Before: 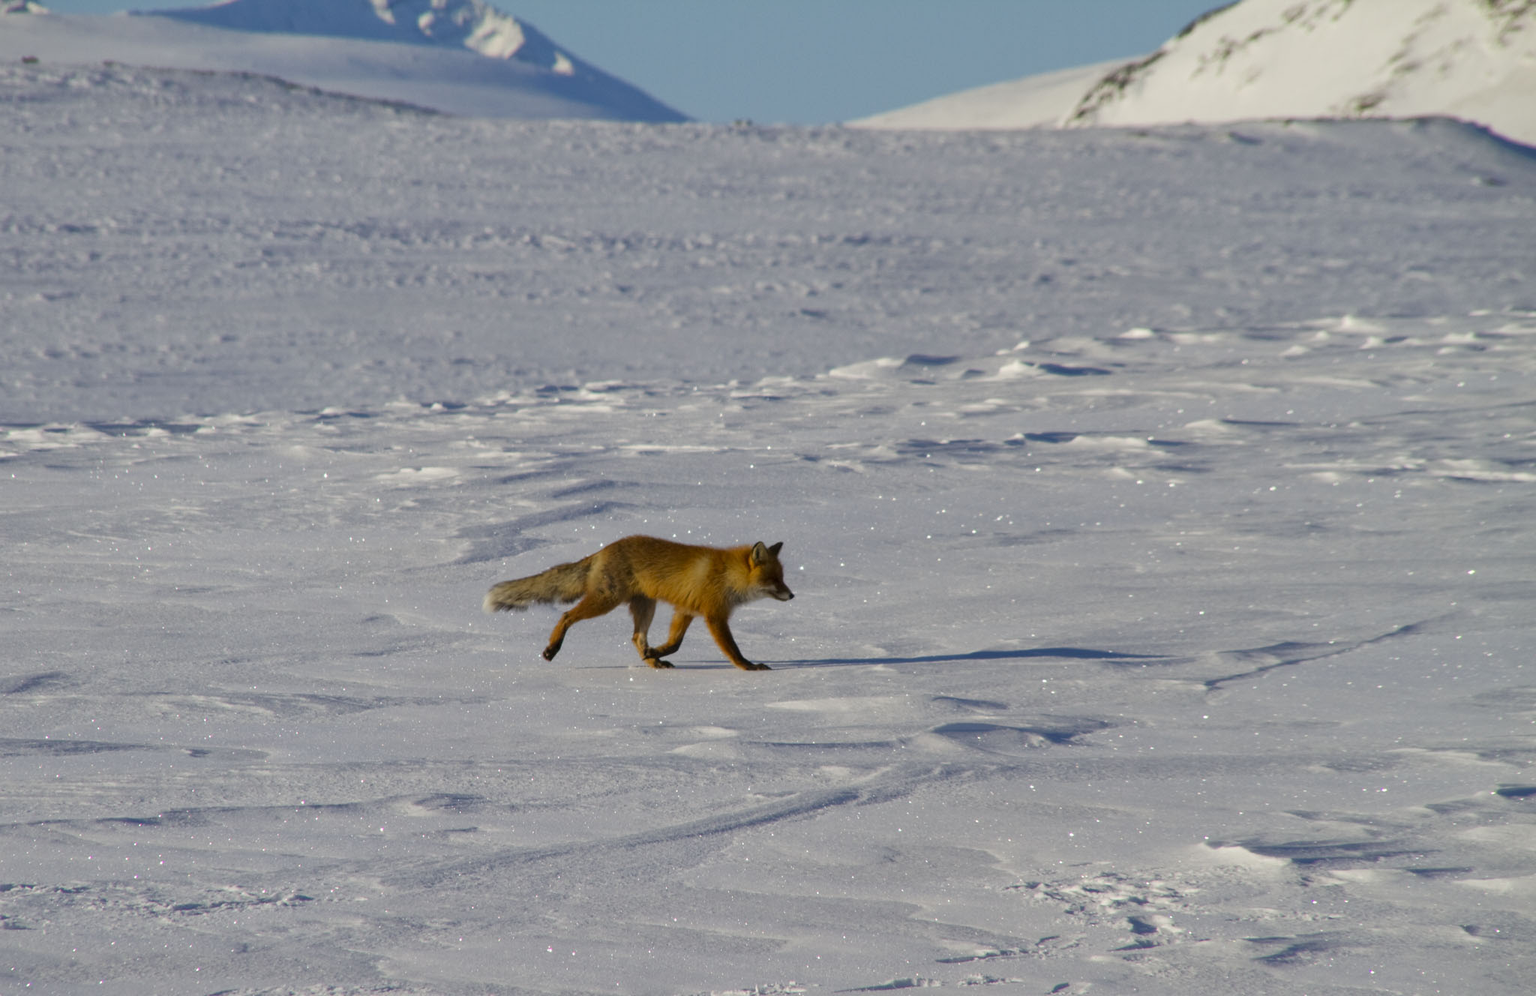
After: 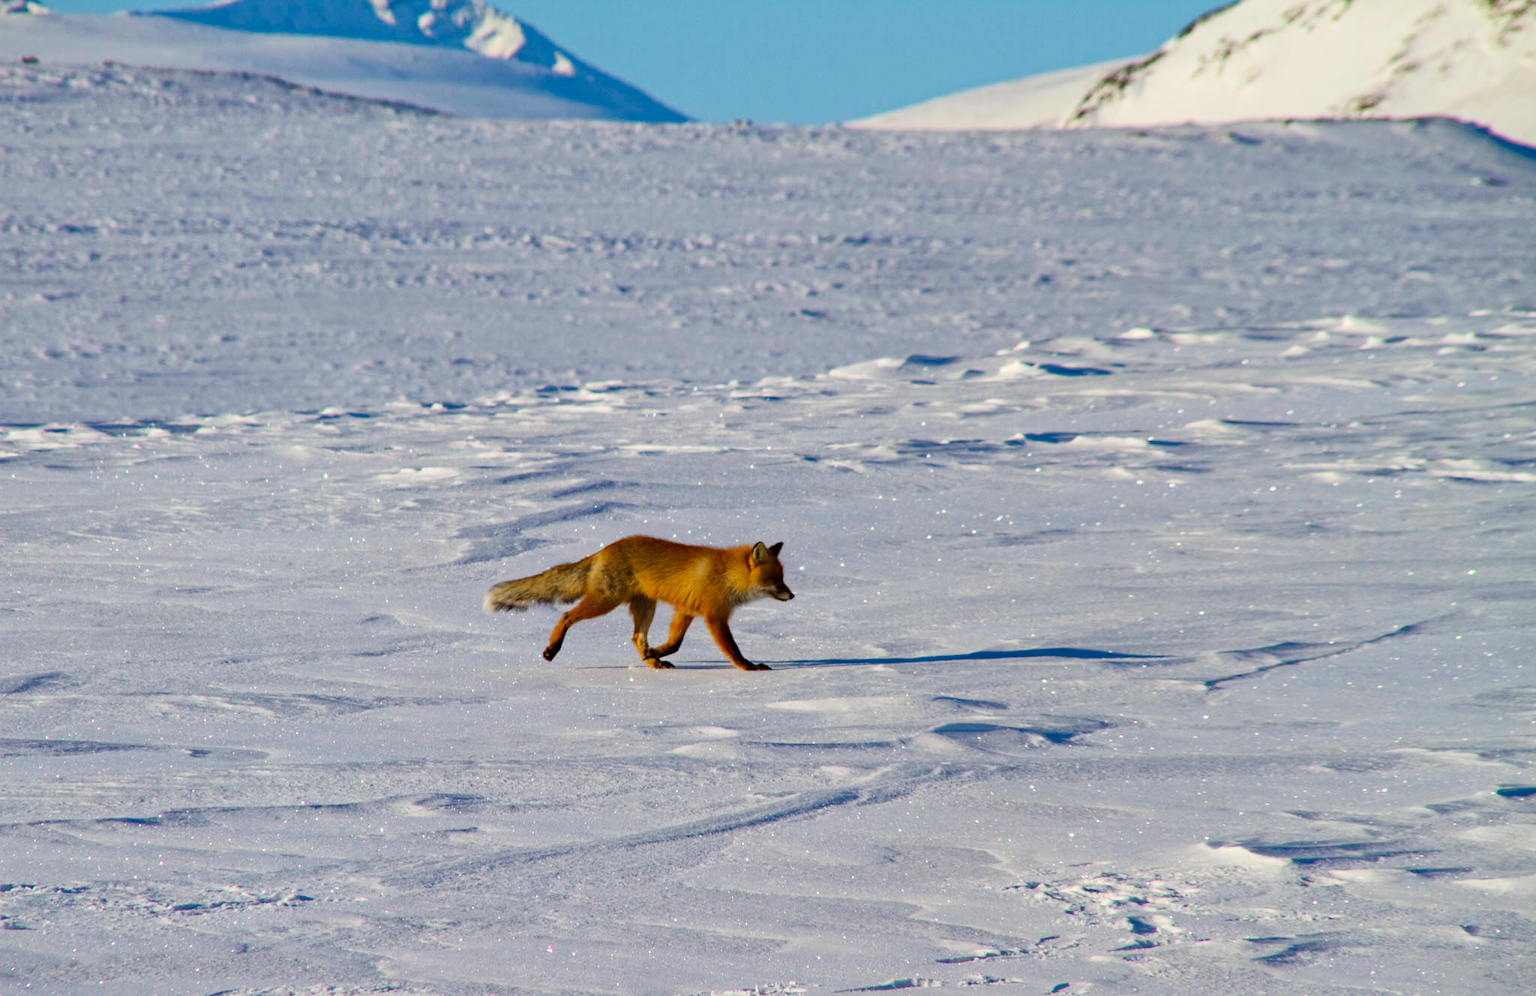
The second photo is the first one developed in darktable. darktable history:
contrast brightness saturation: contrast 0.2, brightness 0.16, saturation 0.22
haze removal: strength 0.29, distance 0.25, compatibility mode true, adaptive false
